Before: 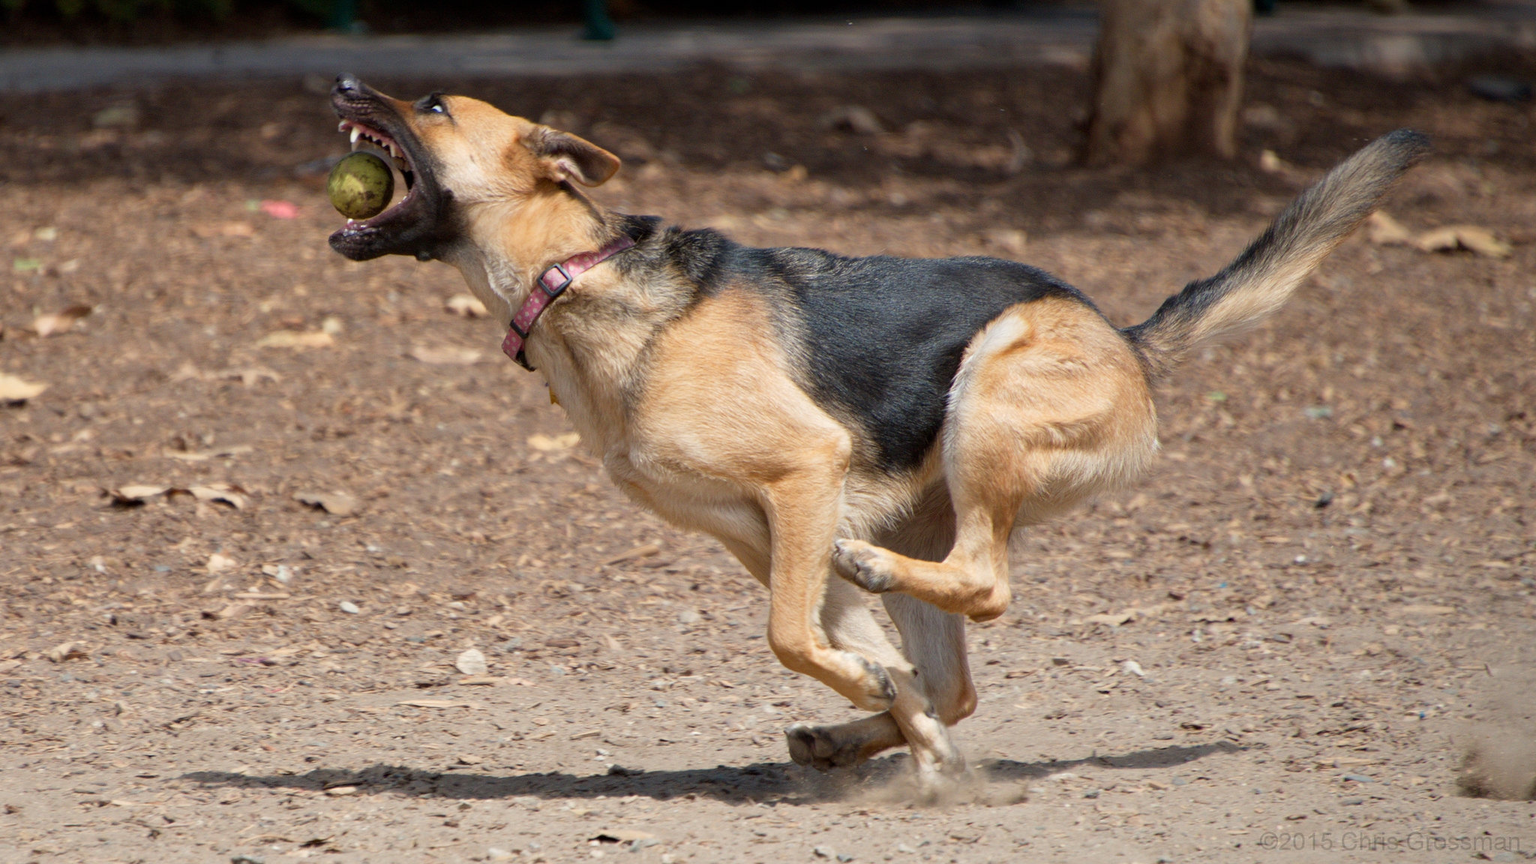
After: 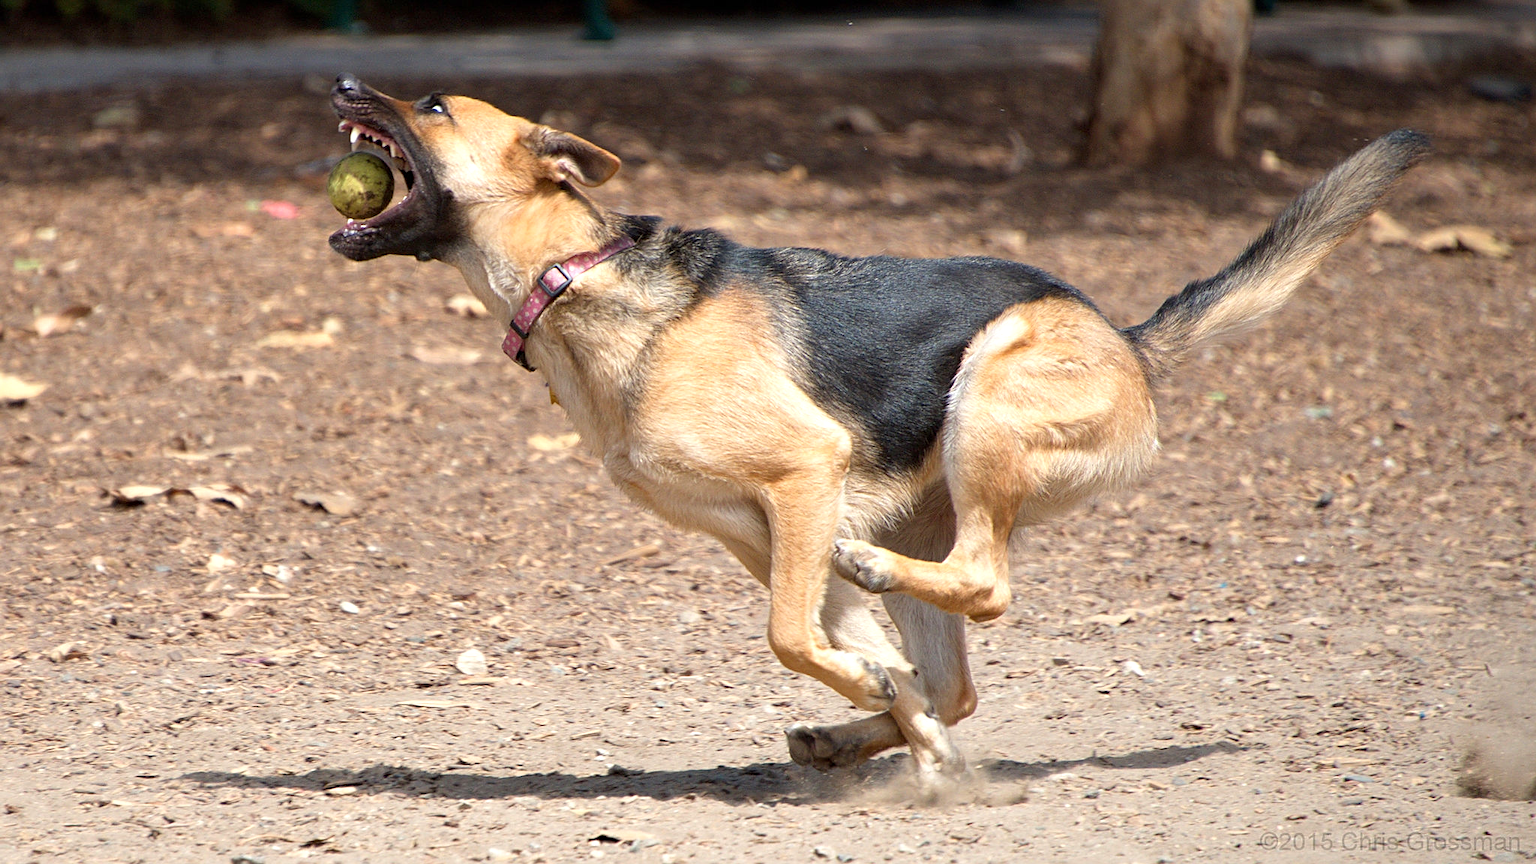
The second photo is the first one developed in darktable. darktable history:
exposure: exposure 0.526 EV, compensate exposure bias true, compensate highlight preservation false
sharpen: on, module defaults
